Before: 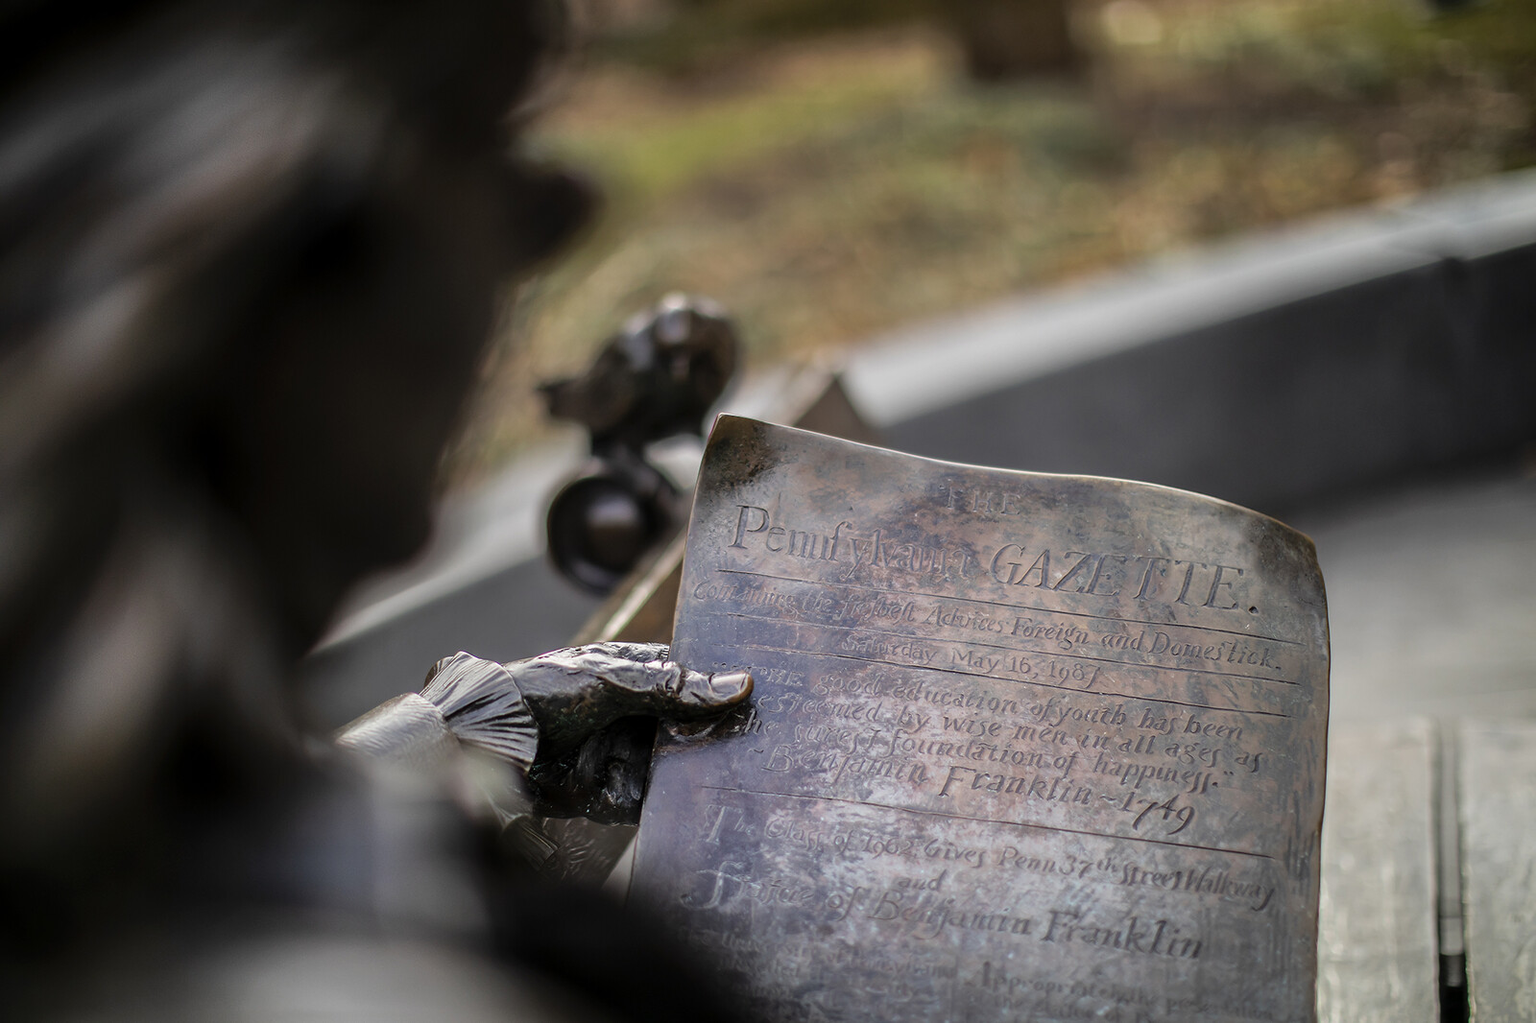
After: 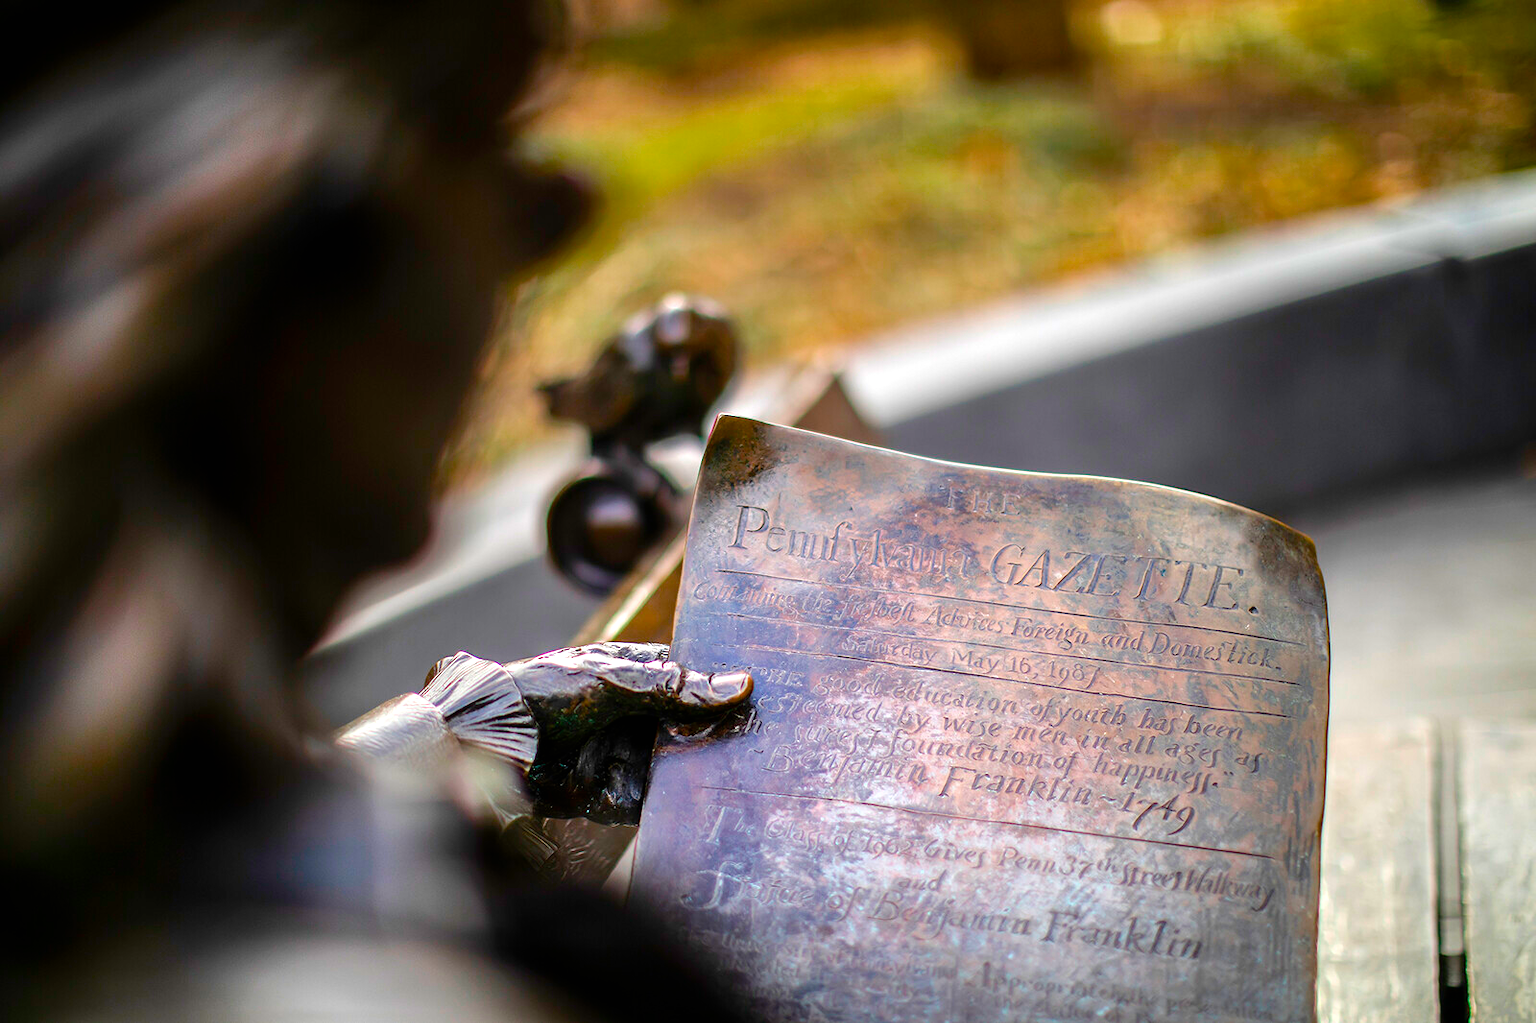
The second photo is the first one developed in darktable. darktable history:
tone equalizer: edges refinement/feathering 500, mask exposure compensation -1.57 EV, preserve details no
color balance rgb: shadows lift › luminance -10.098%, perceptual saturation grading › global saturation 34.837%, perceptual saturation grading › highlights -29.989%, perceptual saturation grading › shadows 35.391%, global vibrance 50.323%
exposure: black level correction 0, exposure 0.692 EV, compensate highlight preservation false
